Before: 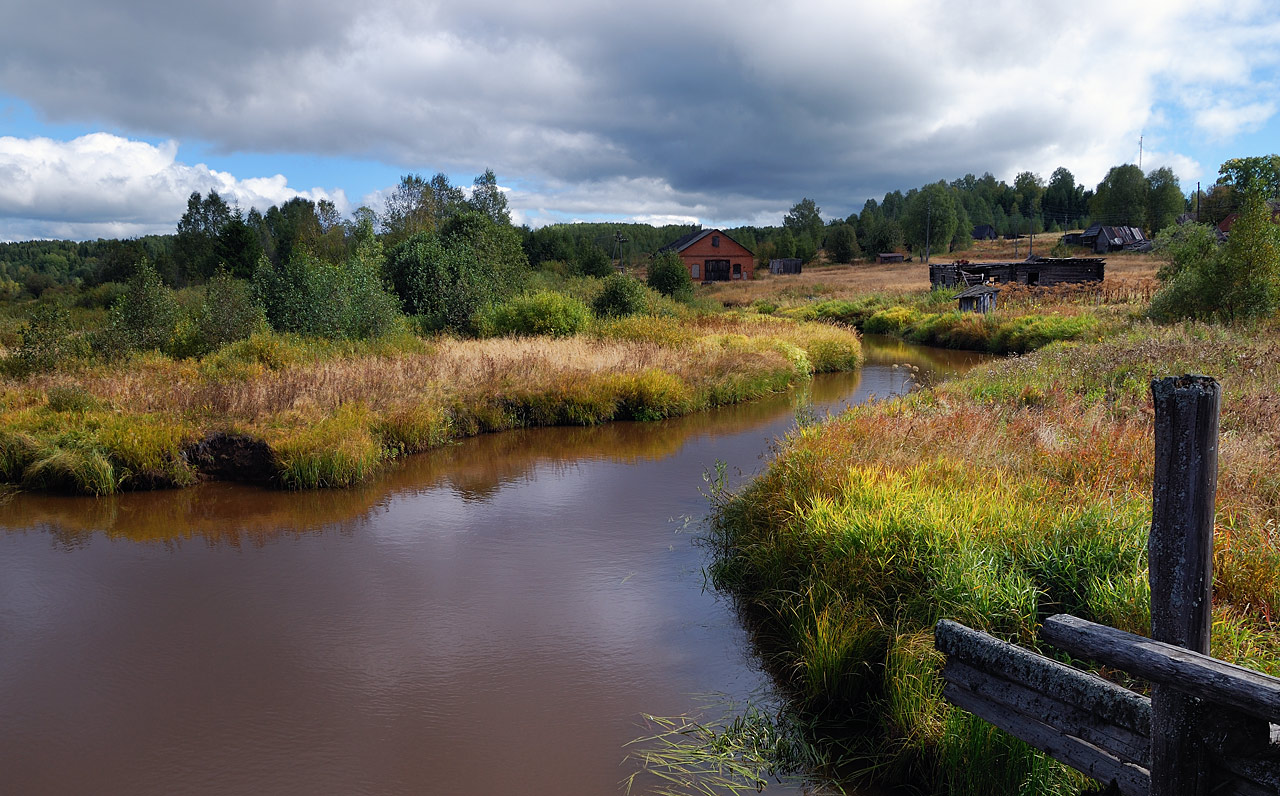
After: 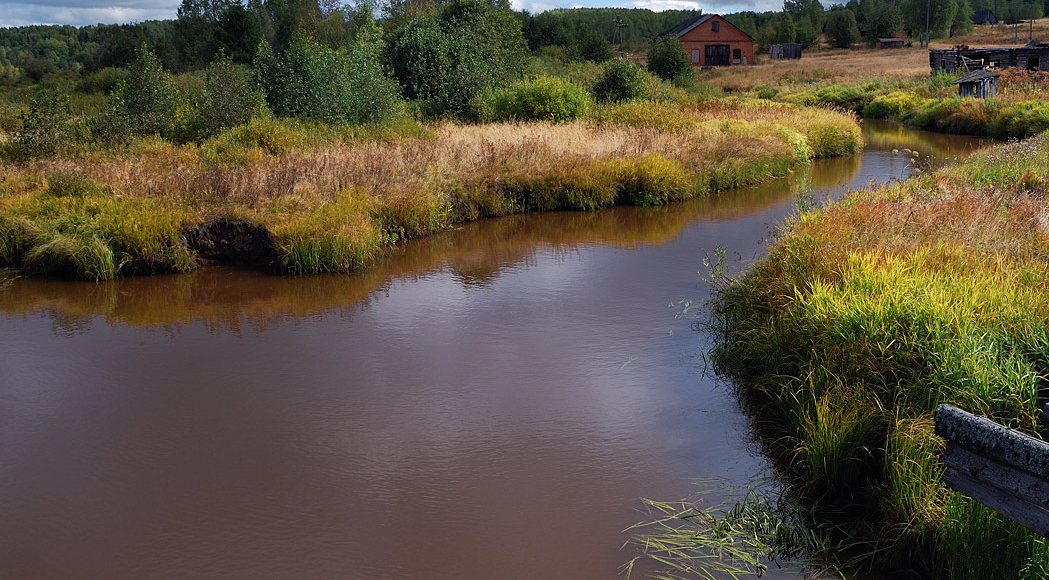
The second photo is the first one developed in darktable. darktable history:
crop: top 27.01%, right 18.028%
